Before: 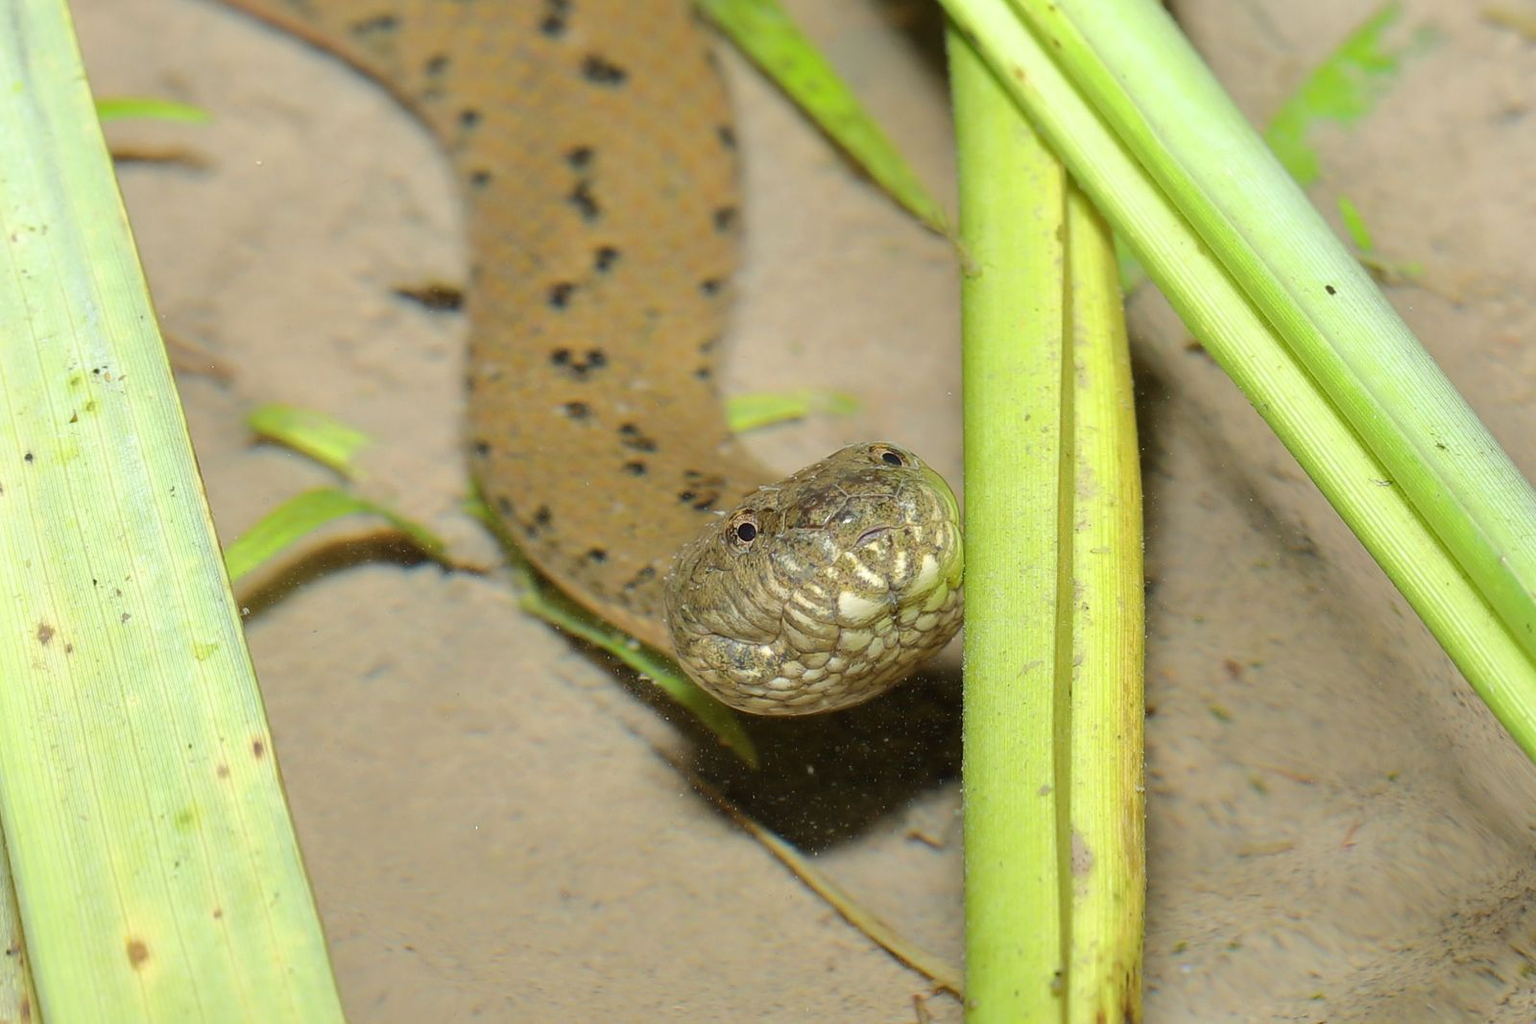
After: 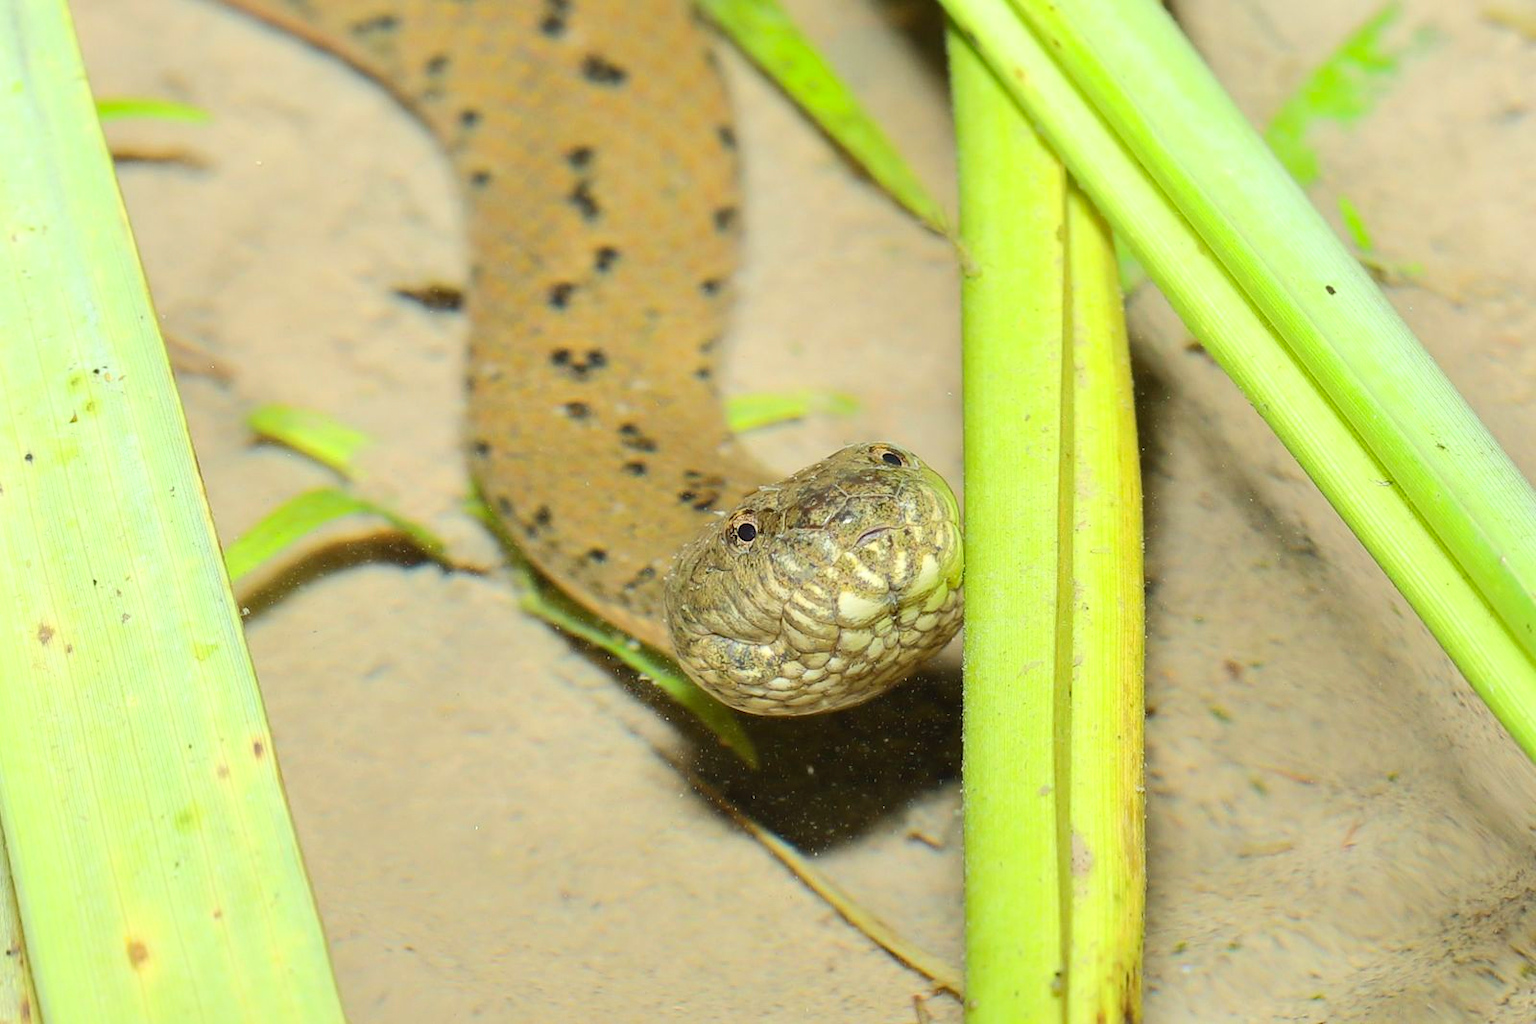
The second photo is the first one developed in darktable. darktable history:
contrast brightness saturation: contrast 0.204, brightness 0.156, saturation 0.216
color correction: highlights a* -2.49, highlights b* 2.62
